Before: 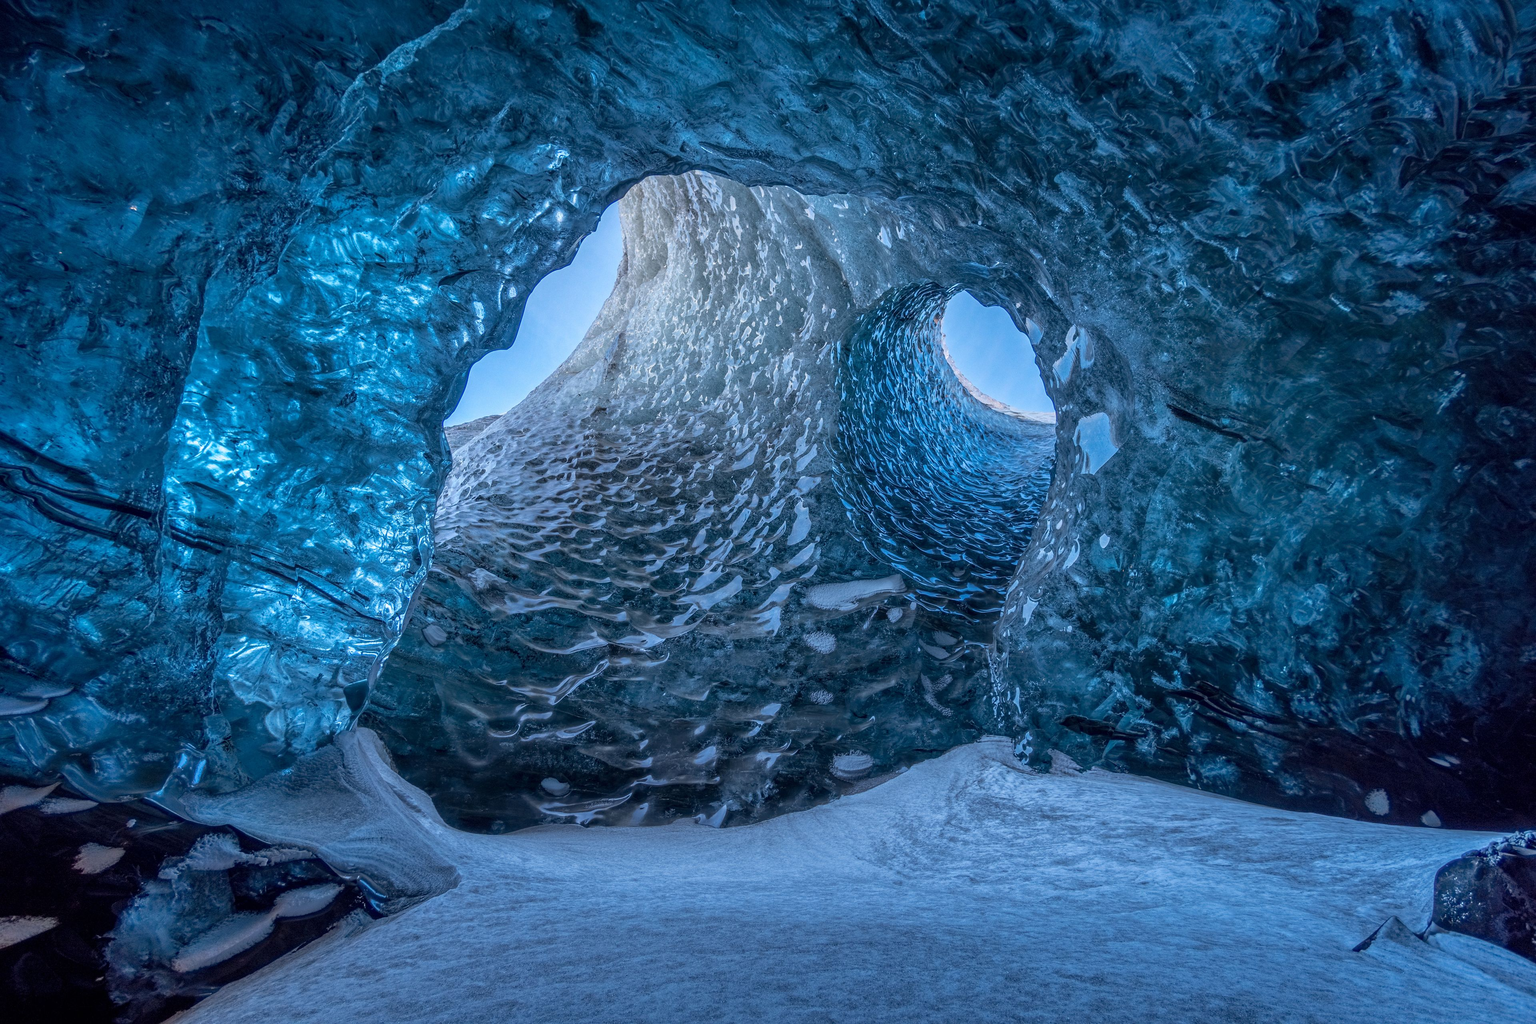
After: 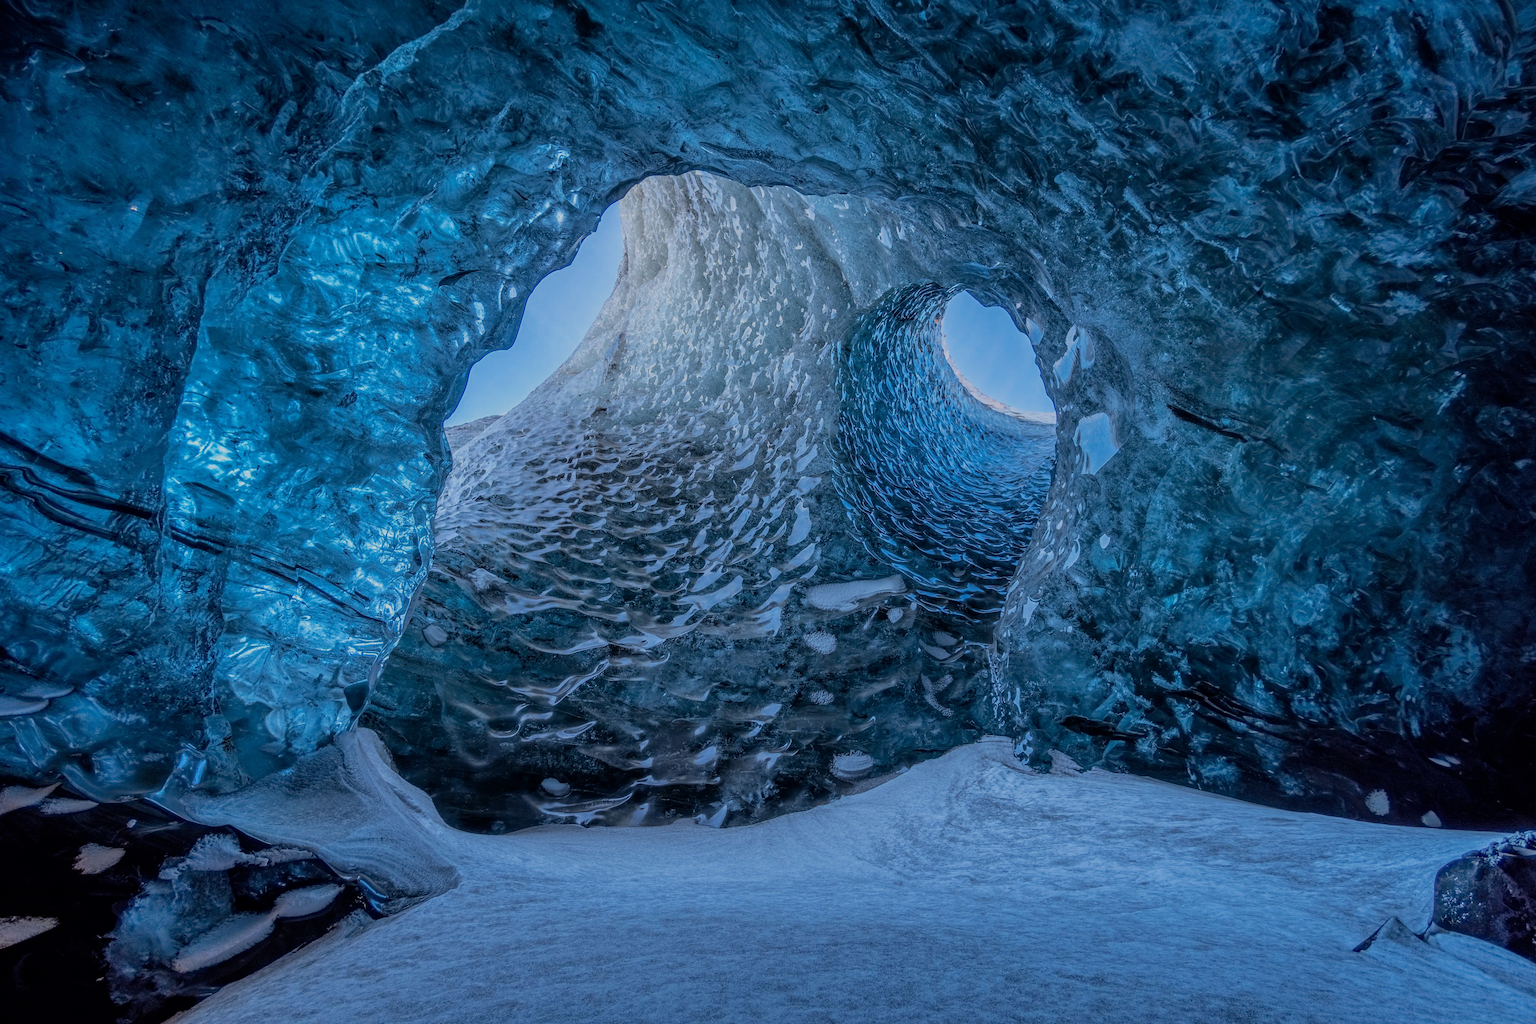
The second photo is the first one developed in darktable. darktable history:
filmic rgb: black relative exposure -7.18 EV, white relative exposure 5.37 EV, hardness 3.03, color science v6 (2022)
